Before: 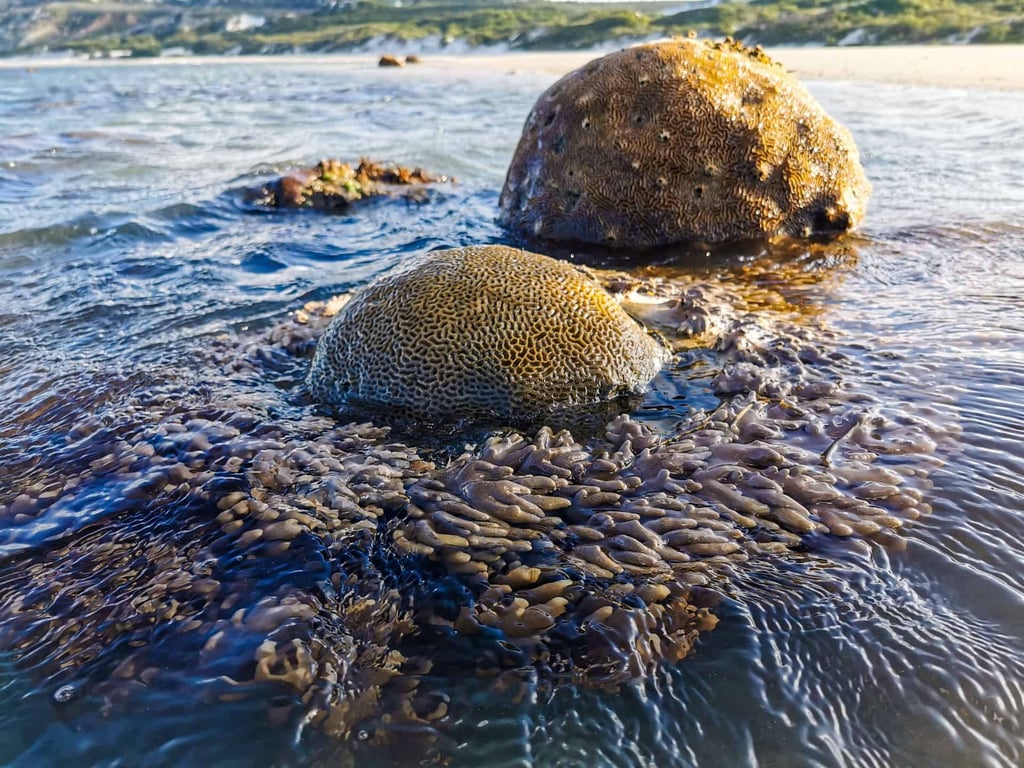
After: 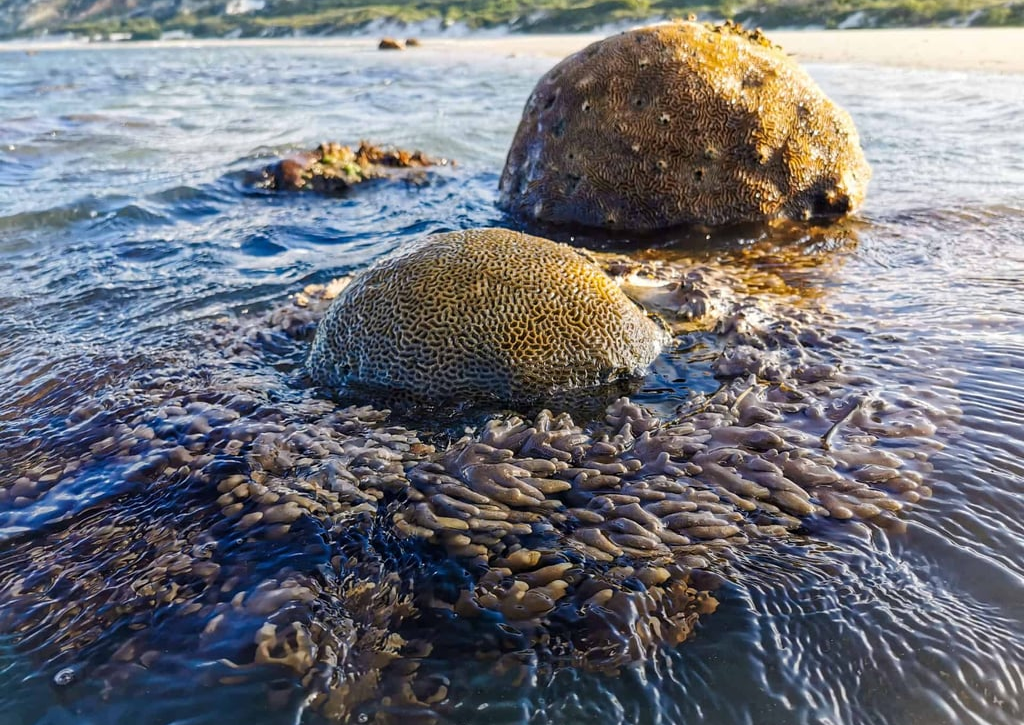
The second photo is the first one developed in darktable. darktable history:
crop and rotate: top 2.327%, bottom 3.243%
